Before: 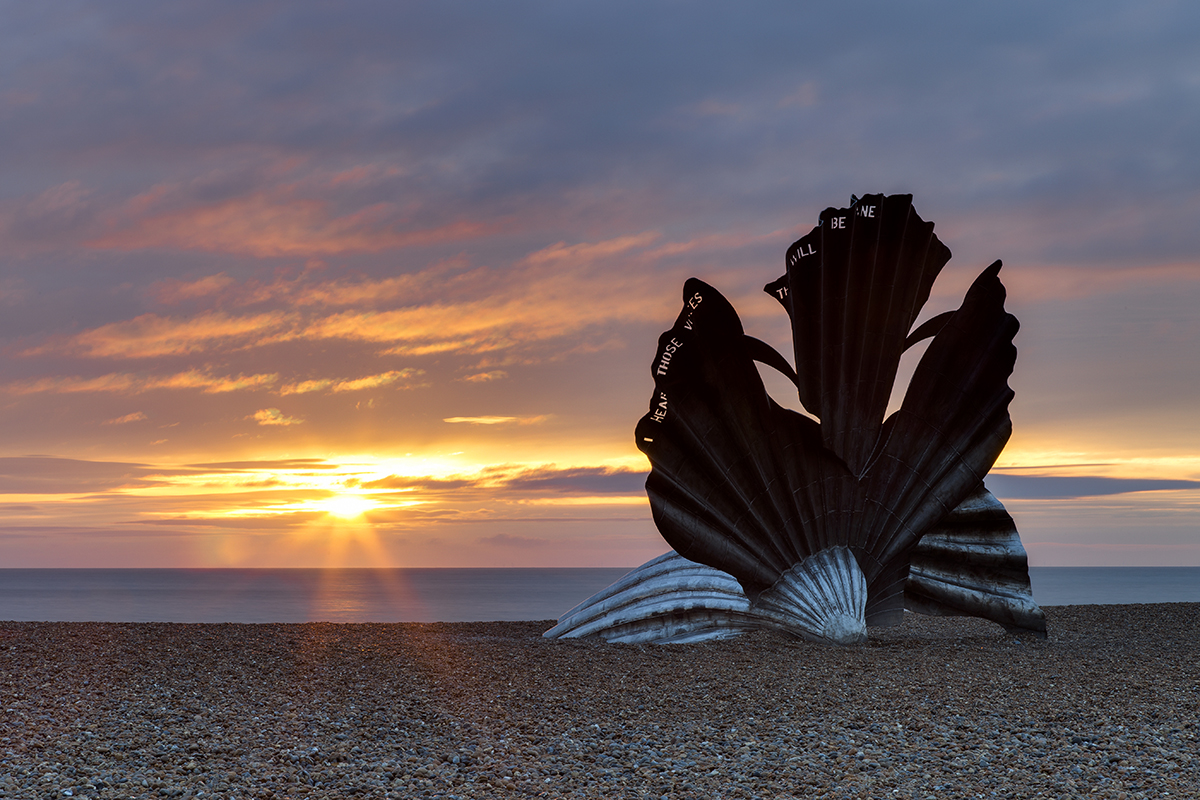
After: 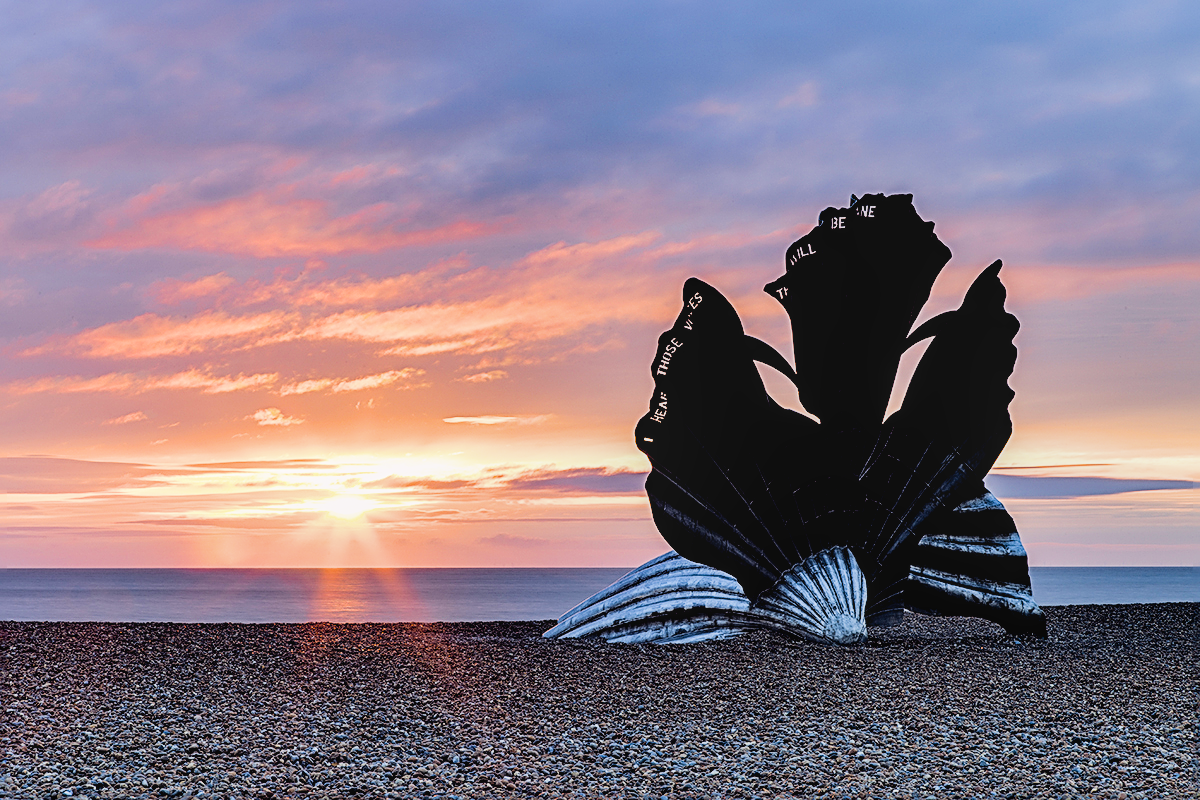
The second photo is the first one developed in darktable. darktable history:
sharpen: radius 2.555, amount 0.64
filmic rgb: black relative exposure -5.12 EV, white relative exposure 3.96 EV, hardness 2.88, contrast 1.407, highlights saturation mix -28.67%
local contrast: detail 110%
color balance rgb: shadows lift › hue 84.69°, highlights gain › chroma 0.882%, highlights gain › hue 28.11°, global offset › luminance -0.306%, global offset › chroma 0.302%, global offset › hue 258.79°, perceptual saturation grading › global saturation 30.694%
exposure: black level correction 0.01, exposure 1 EV, compensate exposure bias true, compensate highlight preservation false
